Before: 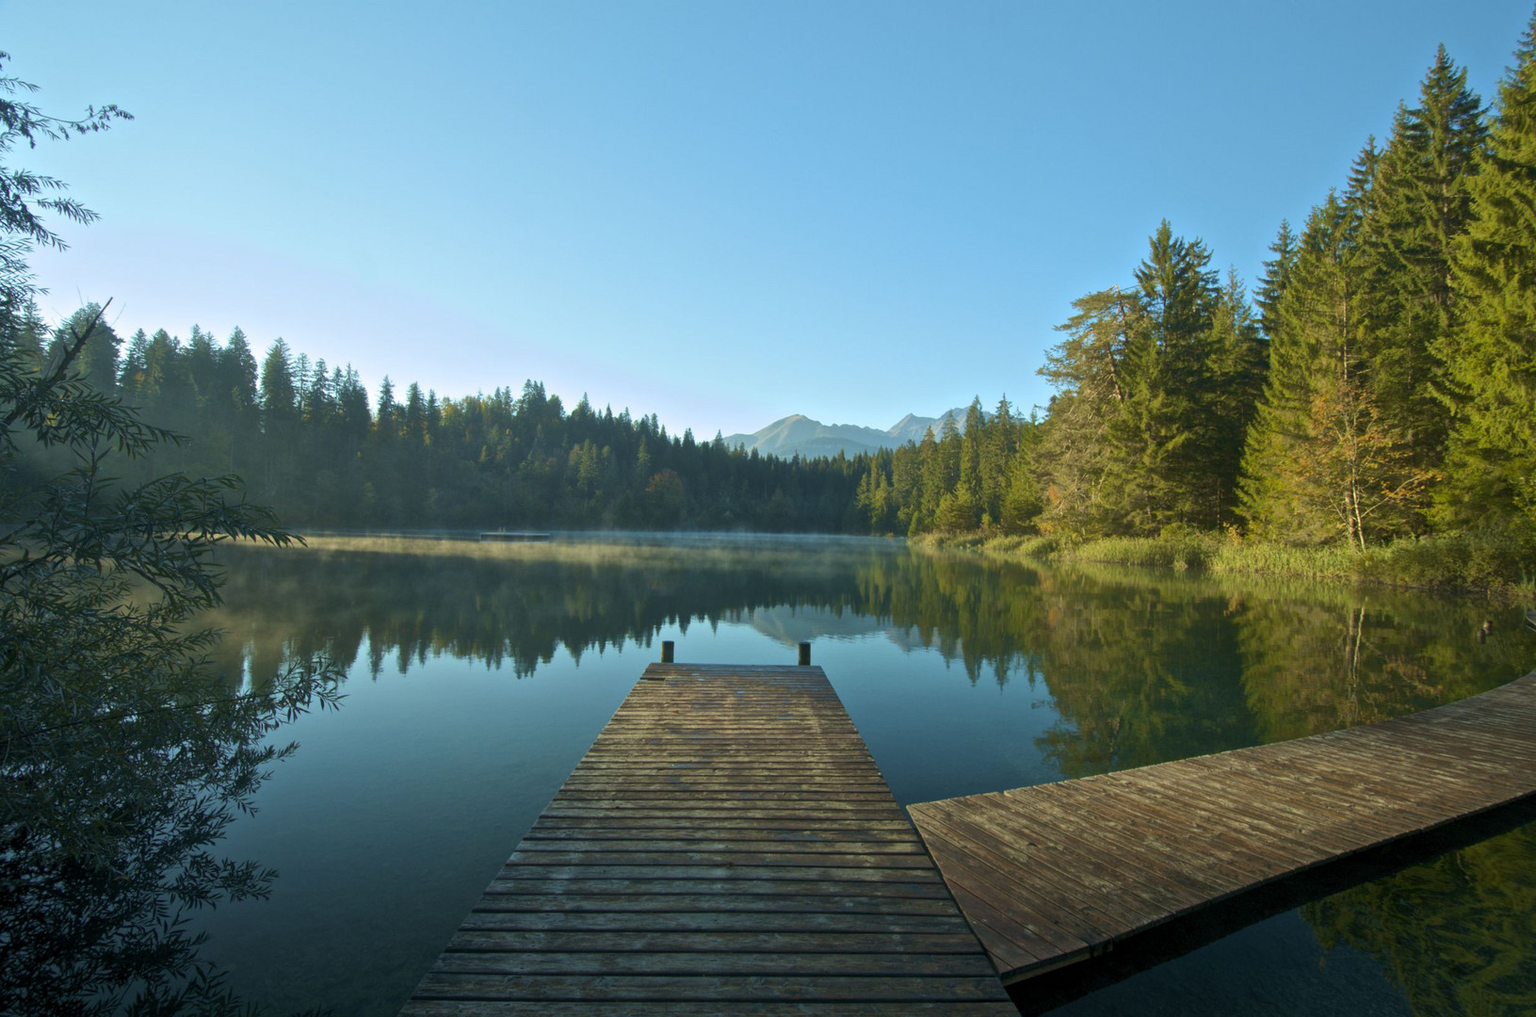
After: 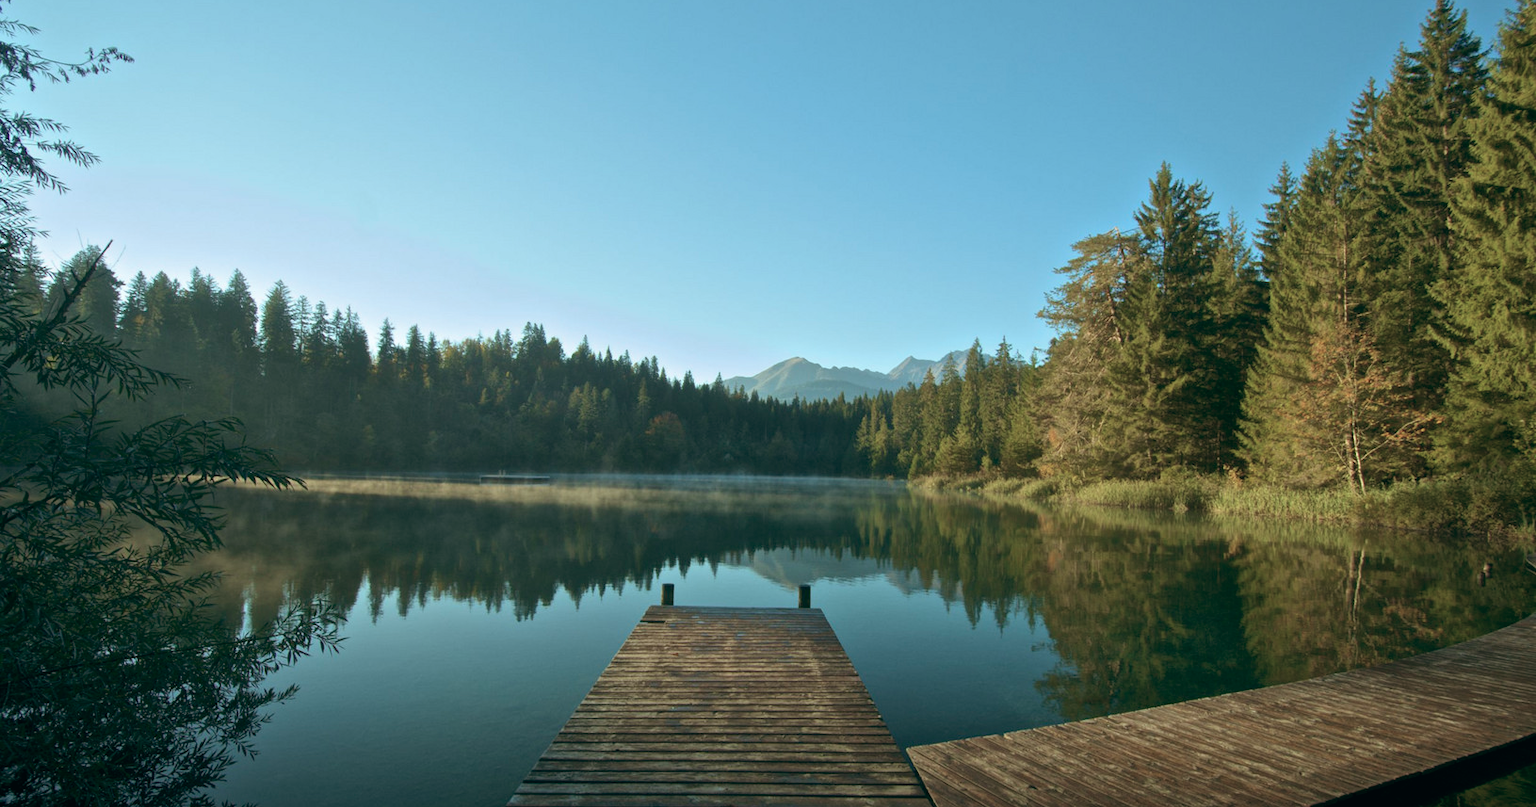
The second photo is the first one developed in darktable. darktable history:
color balance: lift [1, 0.994, 1.002, 1.006], gamma [0.957, 1.081, 1.016, 0.919], gain [0.97, 0.972, 1.01, 1.028], input saturation 91.06%, output saturation 79.8%
crop and rotate: top 5.667%, bottom 14.937%
